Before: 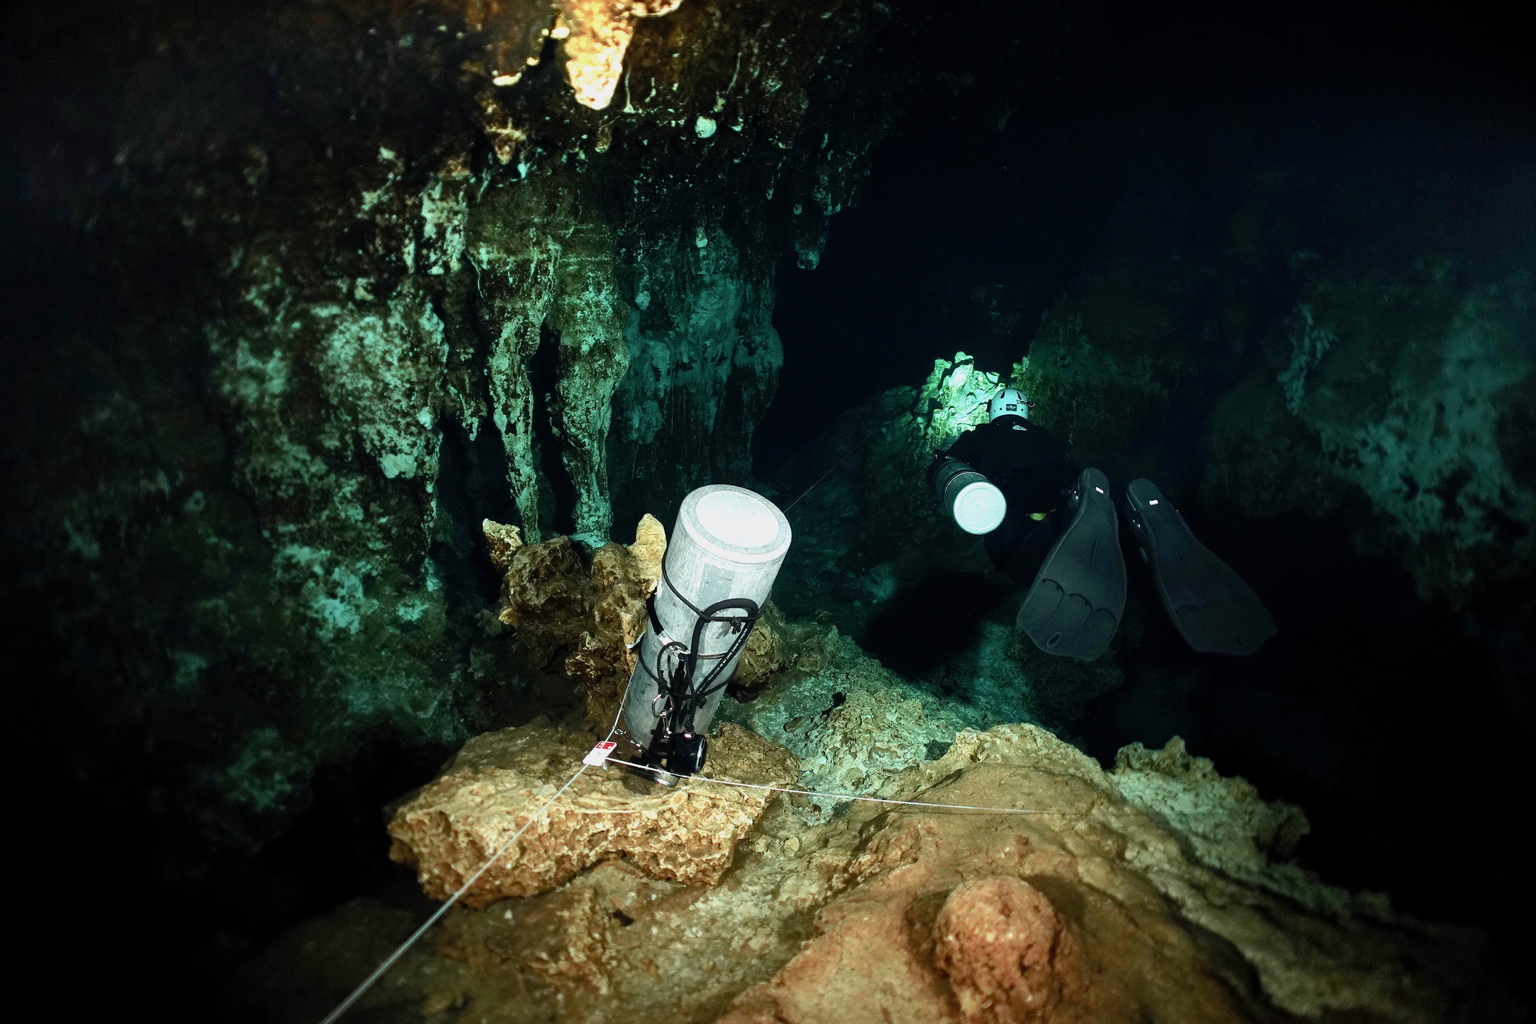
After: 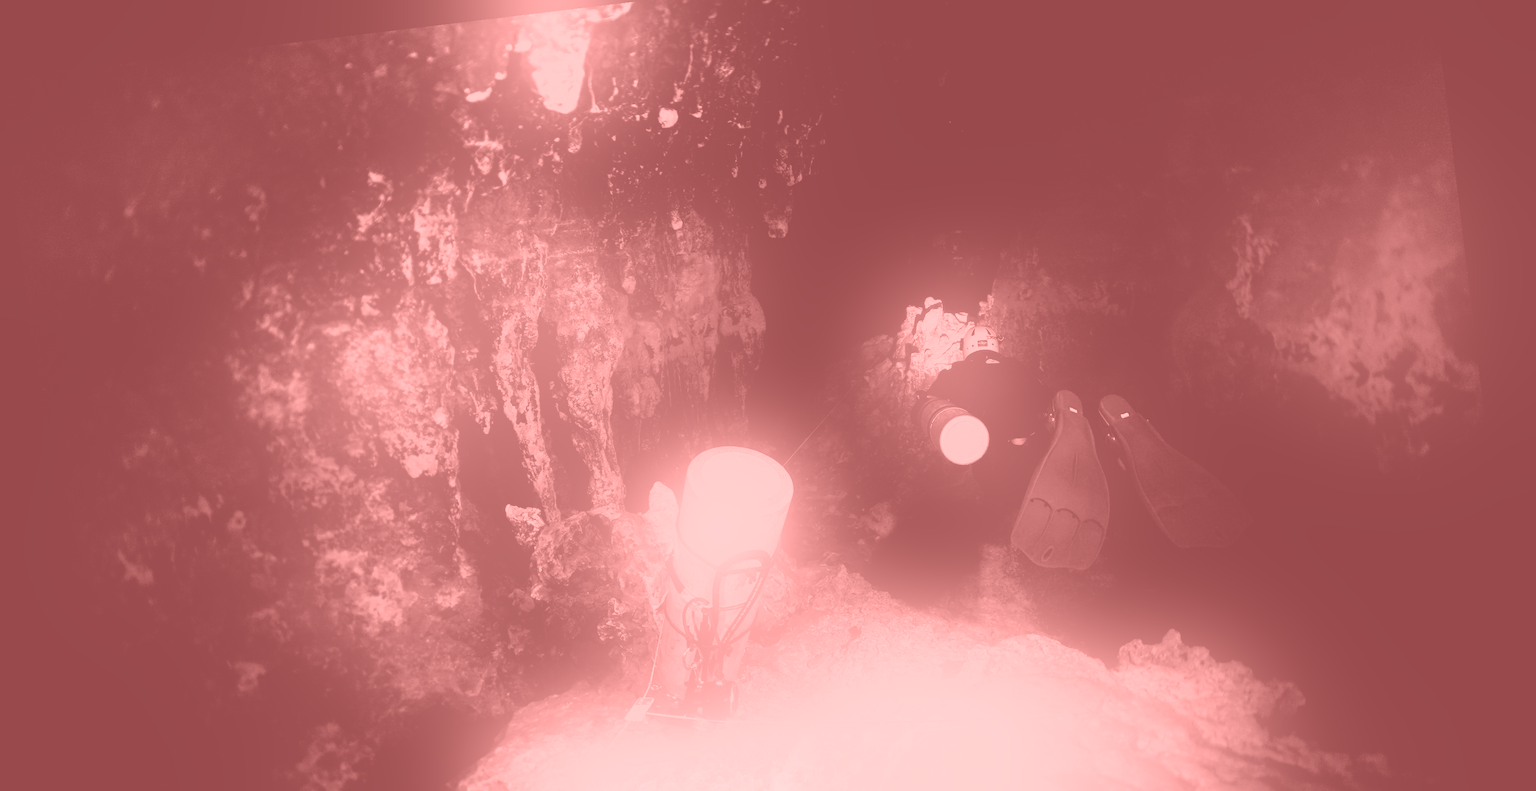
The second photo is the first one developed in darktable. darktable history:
colorize: saturation 51%, source mix 50.67%, lightness 50.67%
bloom: size 25%, threshold 5%, strength 90%
rotate and perspective: rotation -6.83°, automatic cropping off
crop and rotate: top 8.293%, bottom 20.996%
